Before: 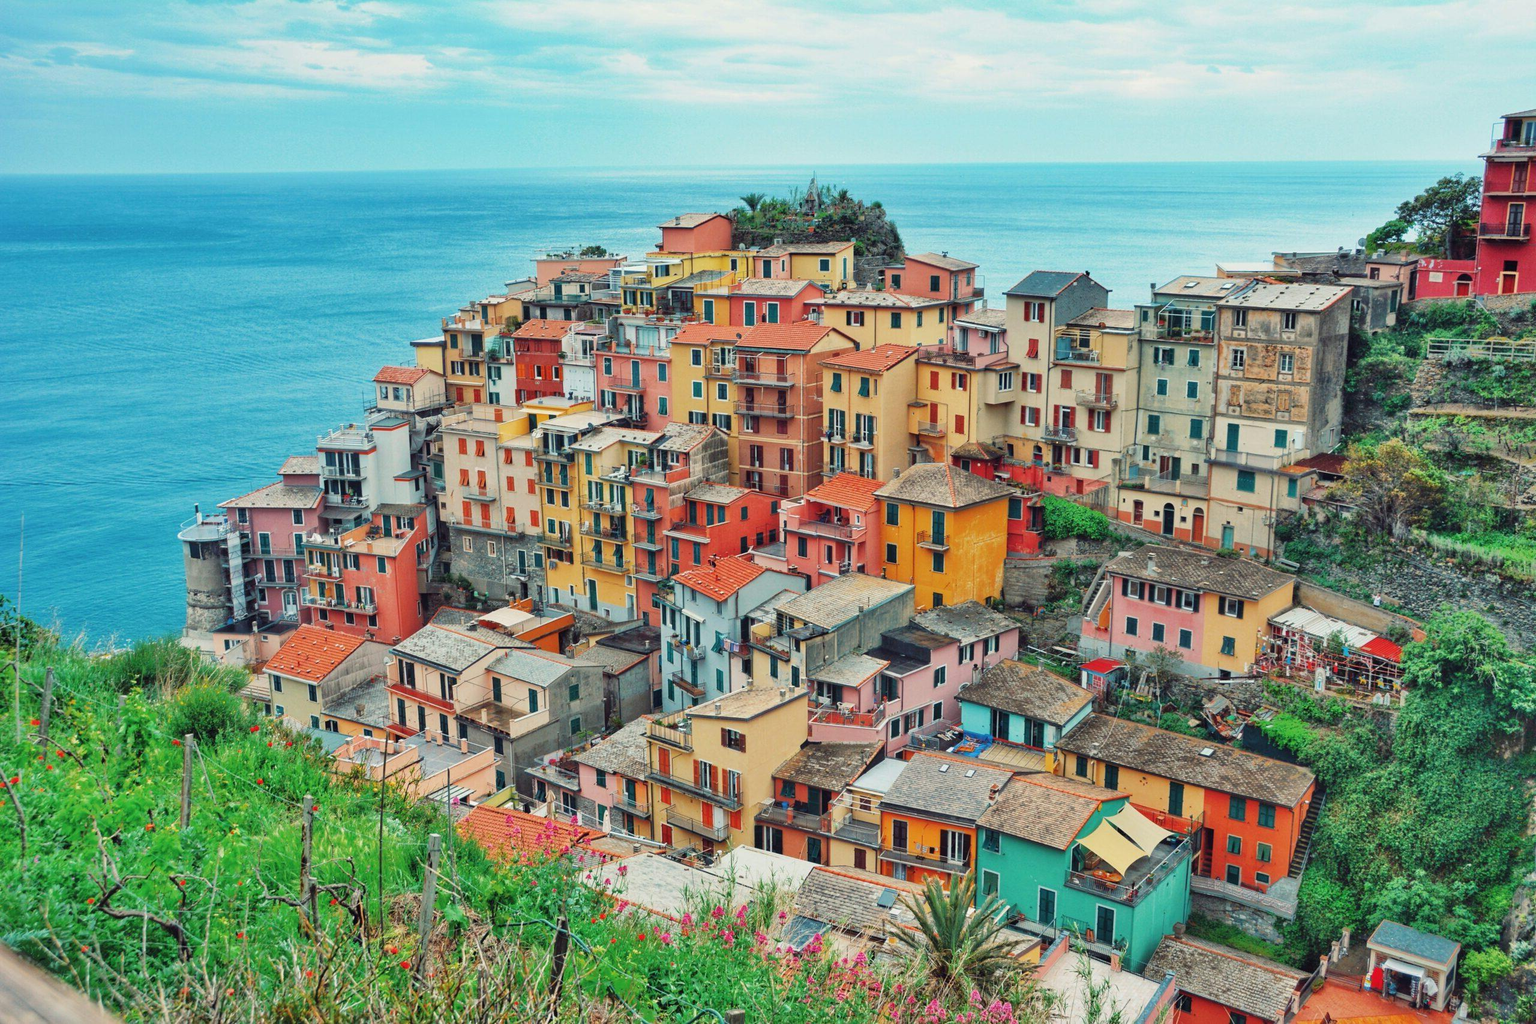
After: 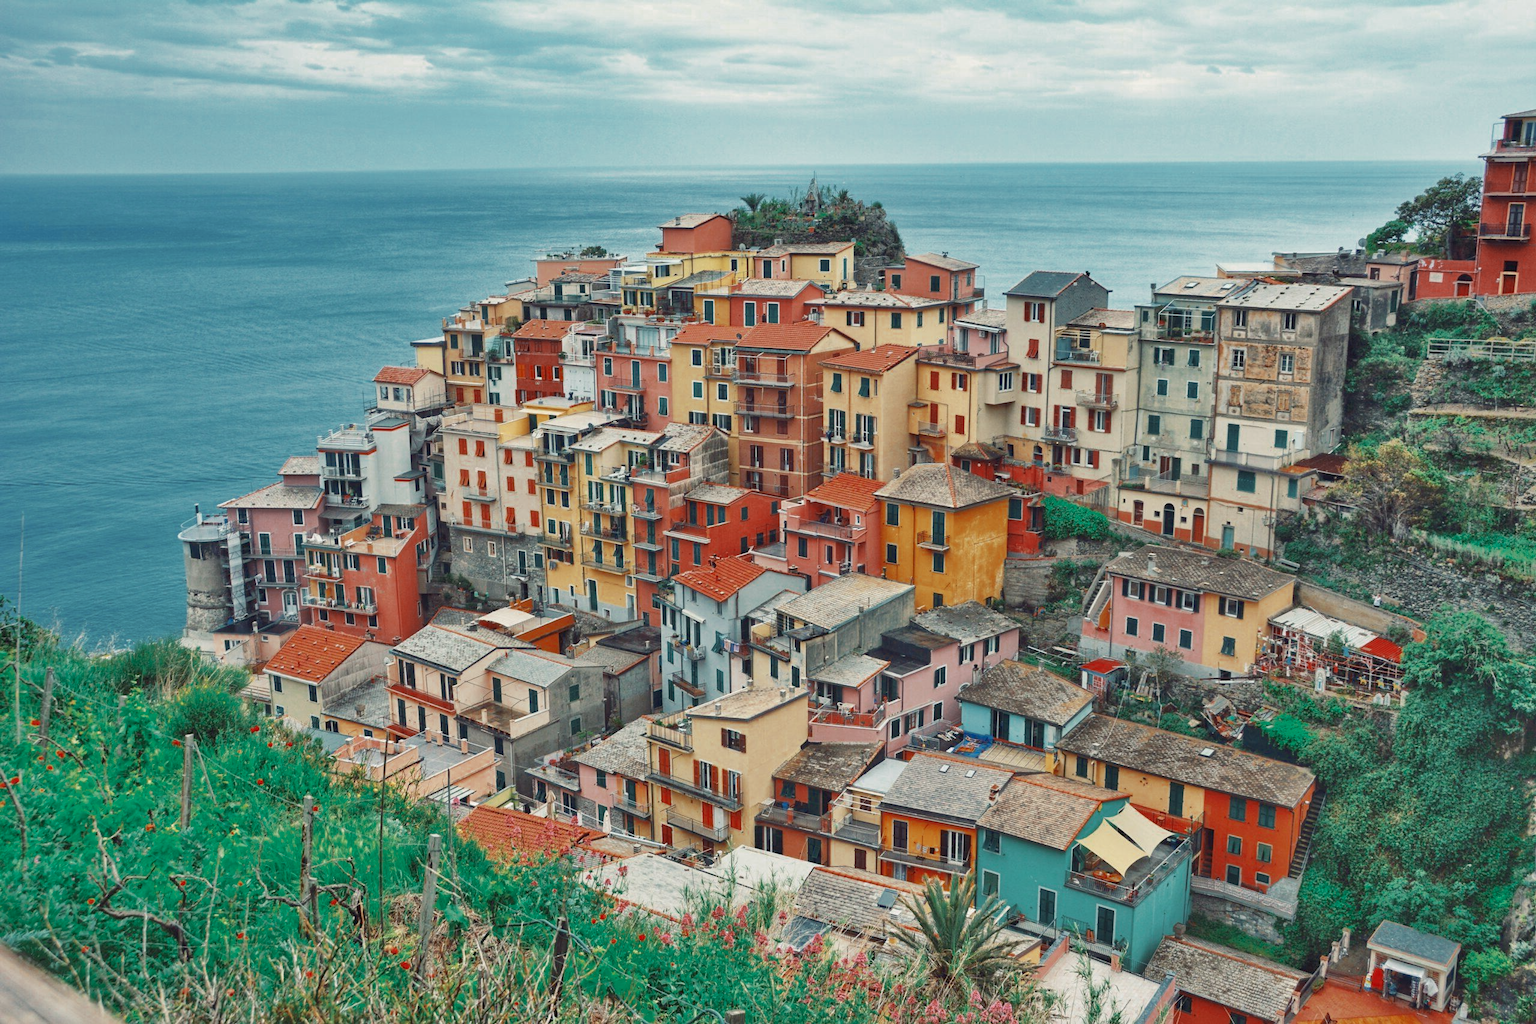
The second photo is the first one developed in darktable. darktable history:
color zones: curves: ch0 [(0, 0.5) (0.125, 0.4) (0.25, 0.5) (0.375, 0.4) (0.5, 0.4) (0.625, 0.35) (0.75, 0.35) (0.875, 0.5)]; ch1 [(0, 0.35) (0.125, 0.45) (0.25, 0.35) (0.375, 0.35) (0.5, 0.35) (0.625, 0.35) (0.75, 0.45) (0.875, 0.35)]; ch2 [(0, 0.6) (0.125, 0.5) (0.25, 0.5) (0.375, 0.6) (0.5, 0.6) (0.625, 0.5) (0.75, 0.5) (0.875, 0.5)]
white balance: red 1.009, blue 0.985
rgb curve: curves: ch0 [(0, 0) (0.093, 0.159) (0.241, 0.265) (0.414, 0.42) (1, 1)], compensate middle gray true, preserve colors basic power
